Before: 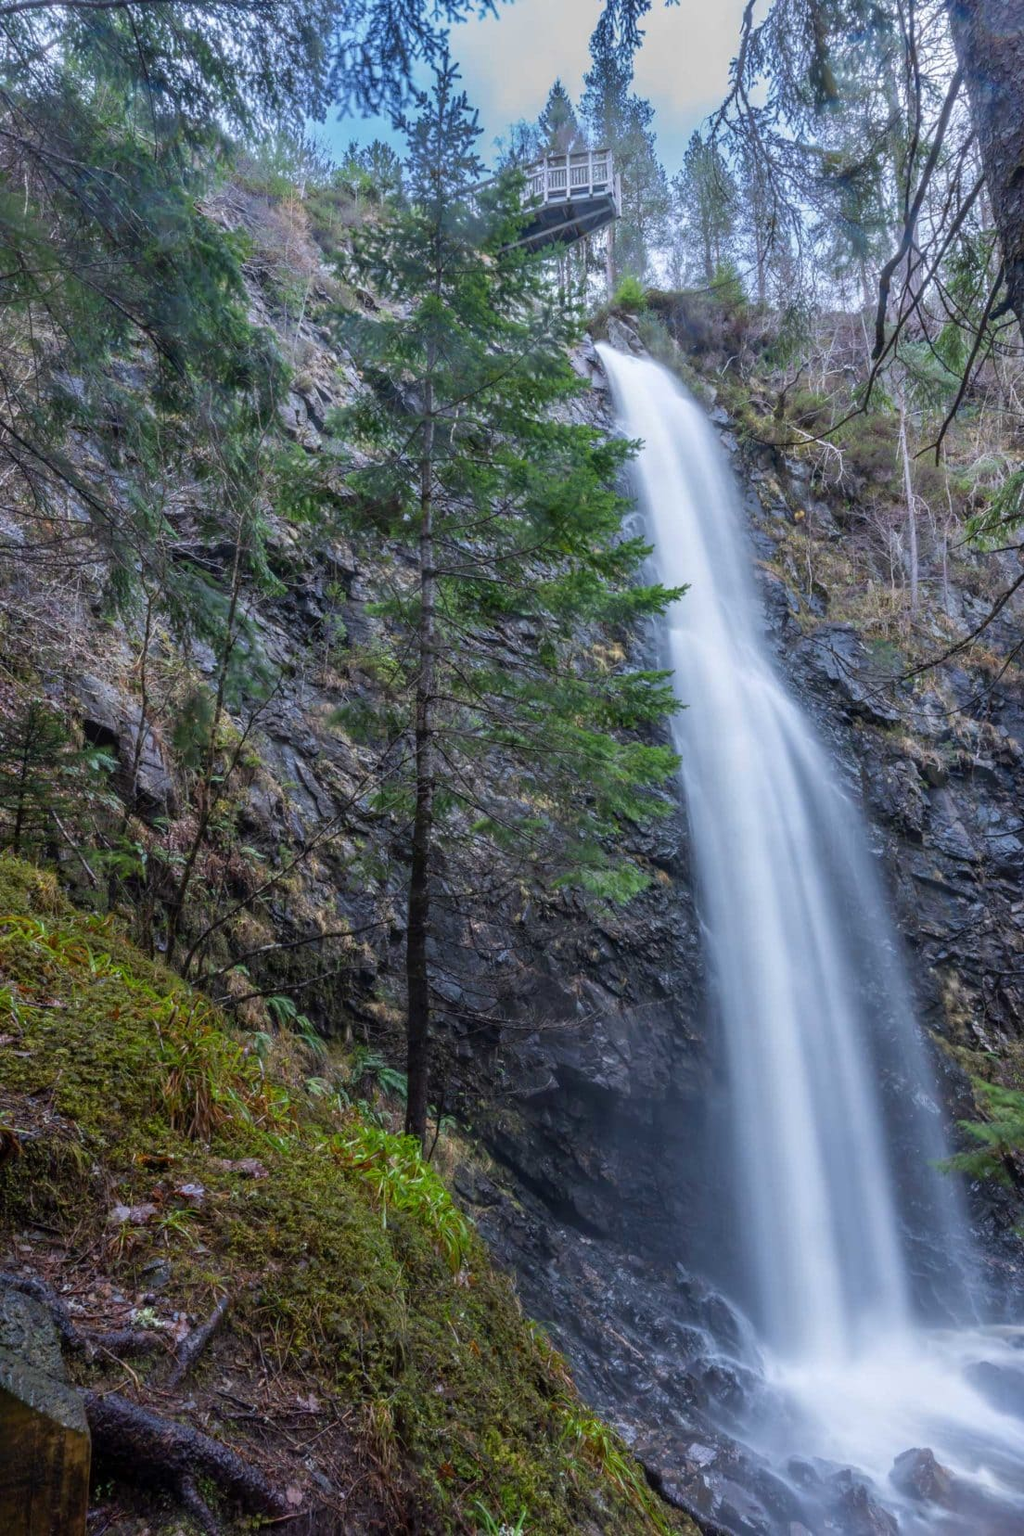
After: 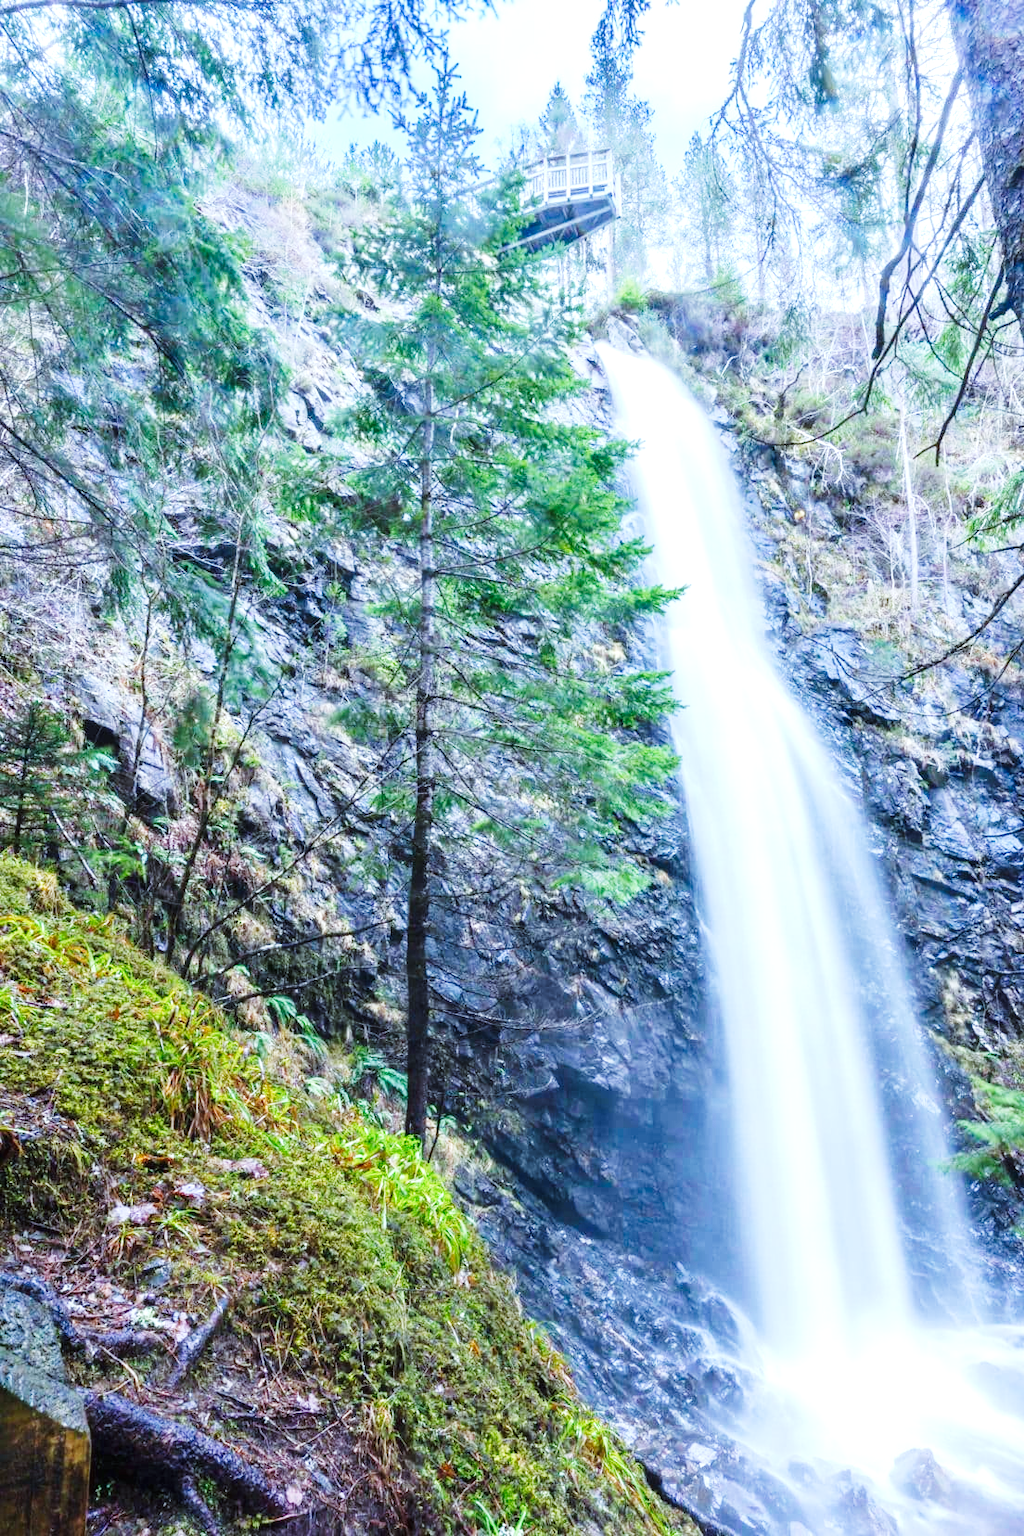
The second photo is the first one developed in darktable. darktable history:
color calibration: illuminant Planckian (black body), x 0.376, y 0.374, temperature 4126.76 K
exposure: black level correction 0, exposure 1.367 EV, compensate exposure bias true, compensate highlight preservation false
tone curve: curves: ch0 [(0, 0.008) (0.107, 0.083) (0.283, 0.287) (0.429, 0.51) (0.607, 0.739) (0.789, 0.893) (0.998, 0.978)]; ch1 [(0, 0) (0.323, 0.339) (0.438, 0.427) (0.478, 0.484) (0.502, 0.502) (0.527, 0.525) (0.571, 0.579) (0.608, 0.629) (0.669, 0.704) (0.859, 0.899) (1, 1)]; ch2 [(0, 0) (0.33, 0.347) (0.421, 0.456) (0.473, 0.498) (0.502, 0.504) (0.522, 0.524) (0.549, 0.567) (0.593, 0.626) (0.676, 0.724) (1, 1)], preserve colors none
